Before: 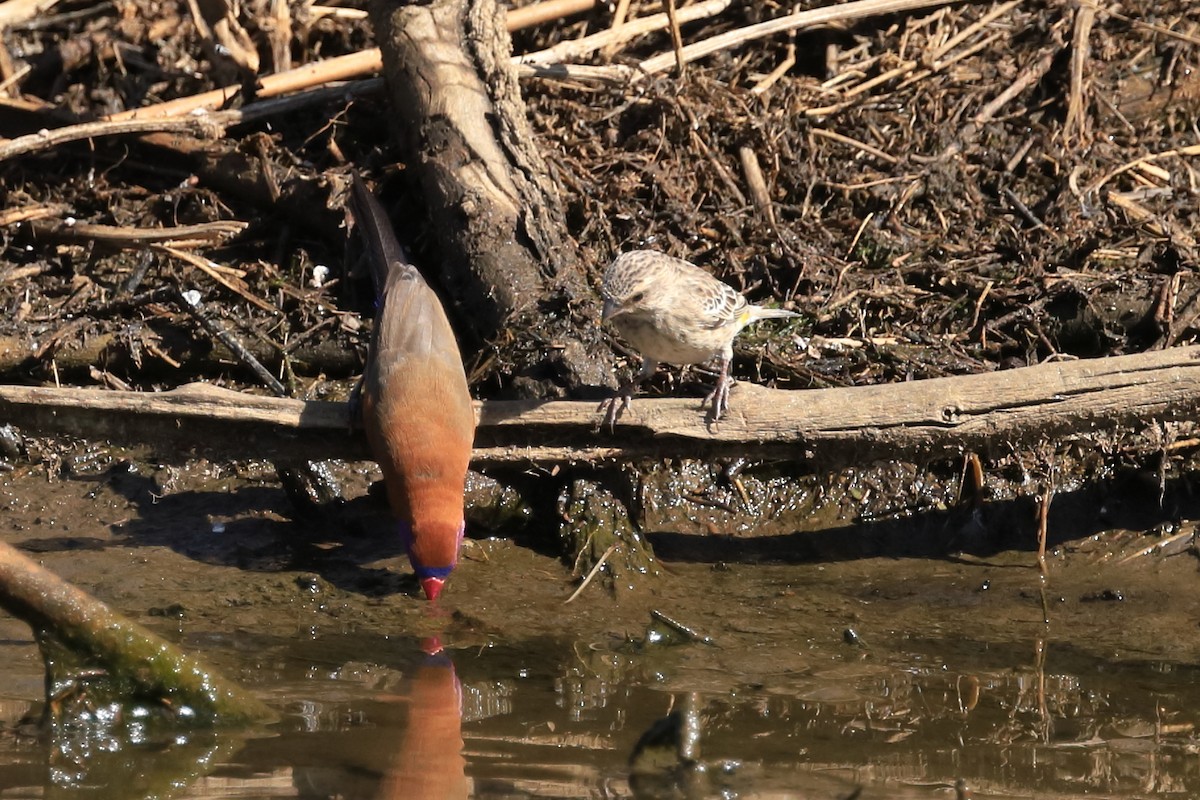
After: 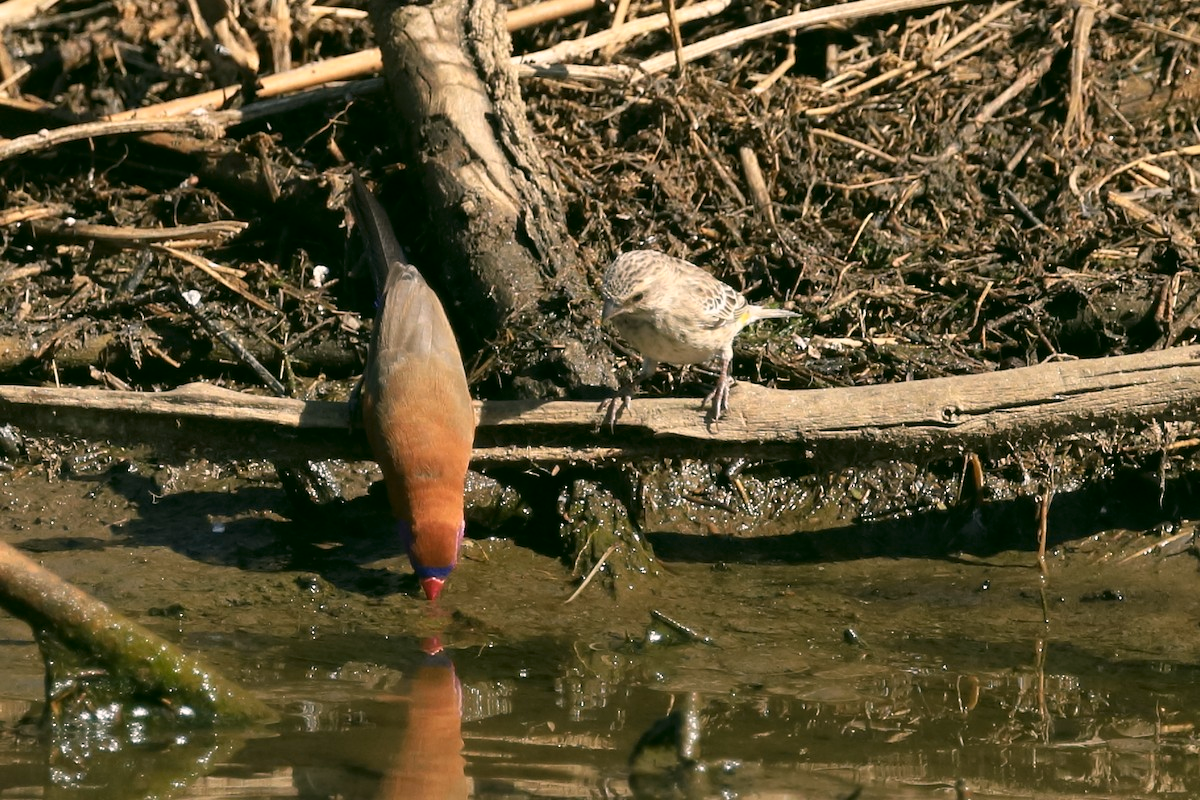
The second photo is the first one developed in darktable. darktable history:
color correction: highlights a* 4.04, highlights b* 4.98, shadows a* -8.23, shadows b* 5.02
